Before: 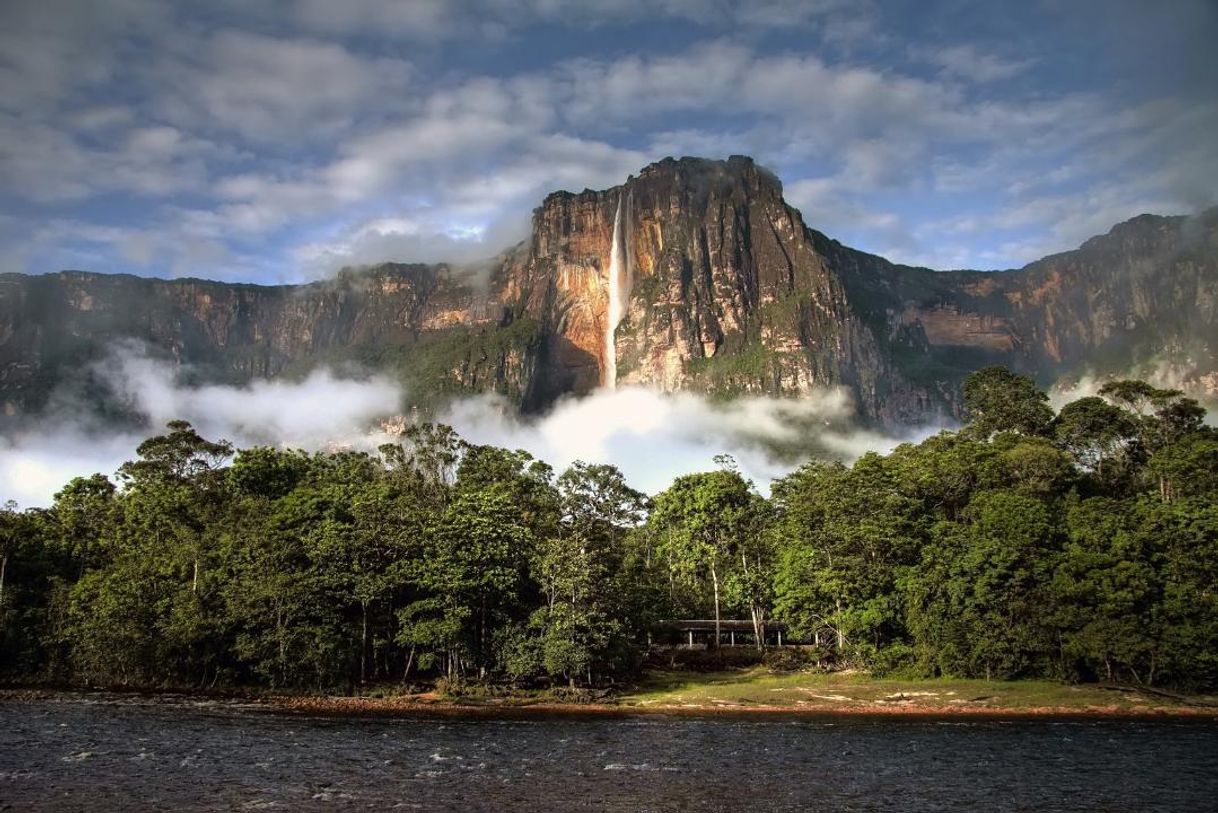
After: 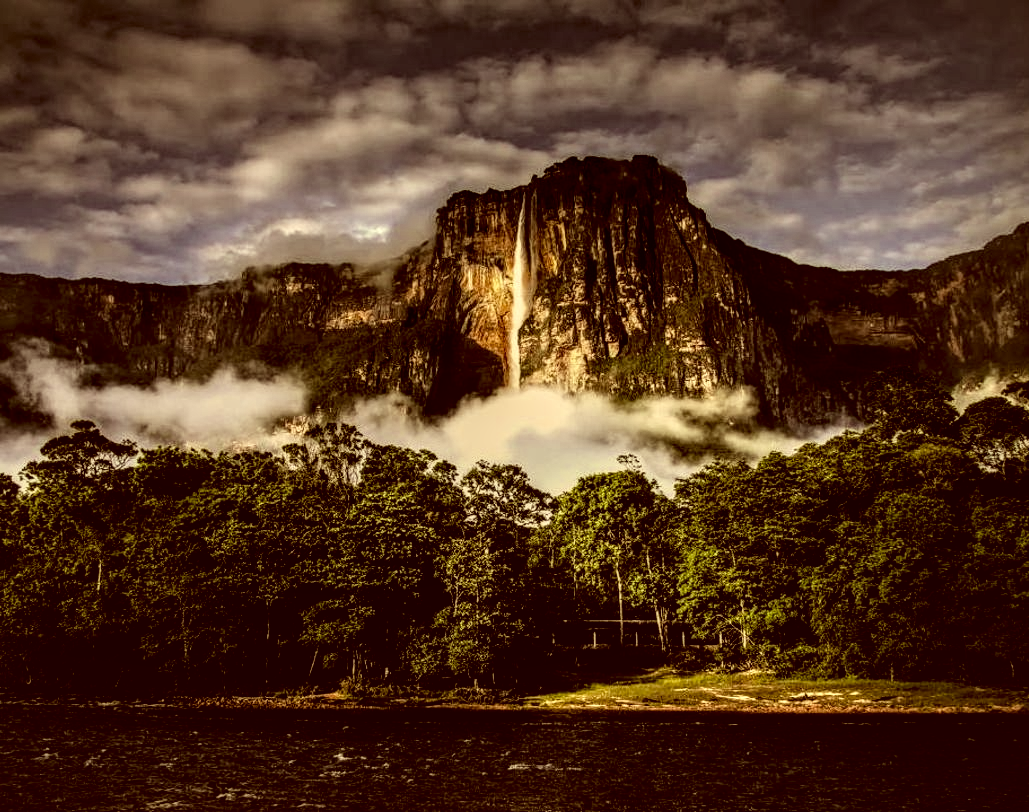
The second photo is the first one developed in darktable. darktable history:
levels: levels [0, 0.618, 1]
color correction: highlights a* 1.01, highlights b* 24.92, shadows a* 15.85, shadows b* 24.39
crop: left 7.96%, right 7.492%
haze removal: compatibility mode true, adaptive false
local contrast: highlights 18%, detail 186%
filmic rgb: black relative exposure -7.65 EV, white relative exposure 4.56 EV, hardness 3.61, color science v6 (2022)
tone curve: curves: ch0 [(0.021, 0) (0.104, 0.052) (0.496, 0.526) (0.737, 0.783) (1, 1)], preserve colors none
